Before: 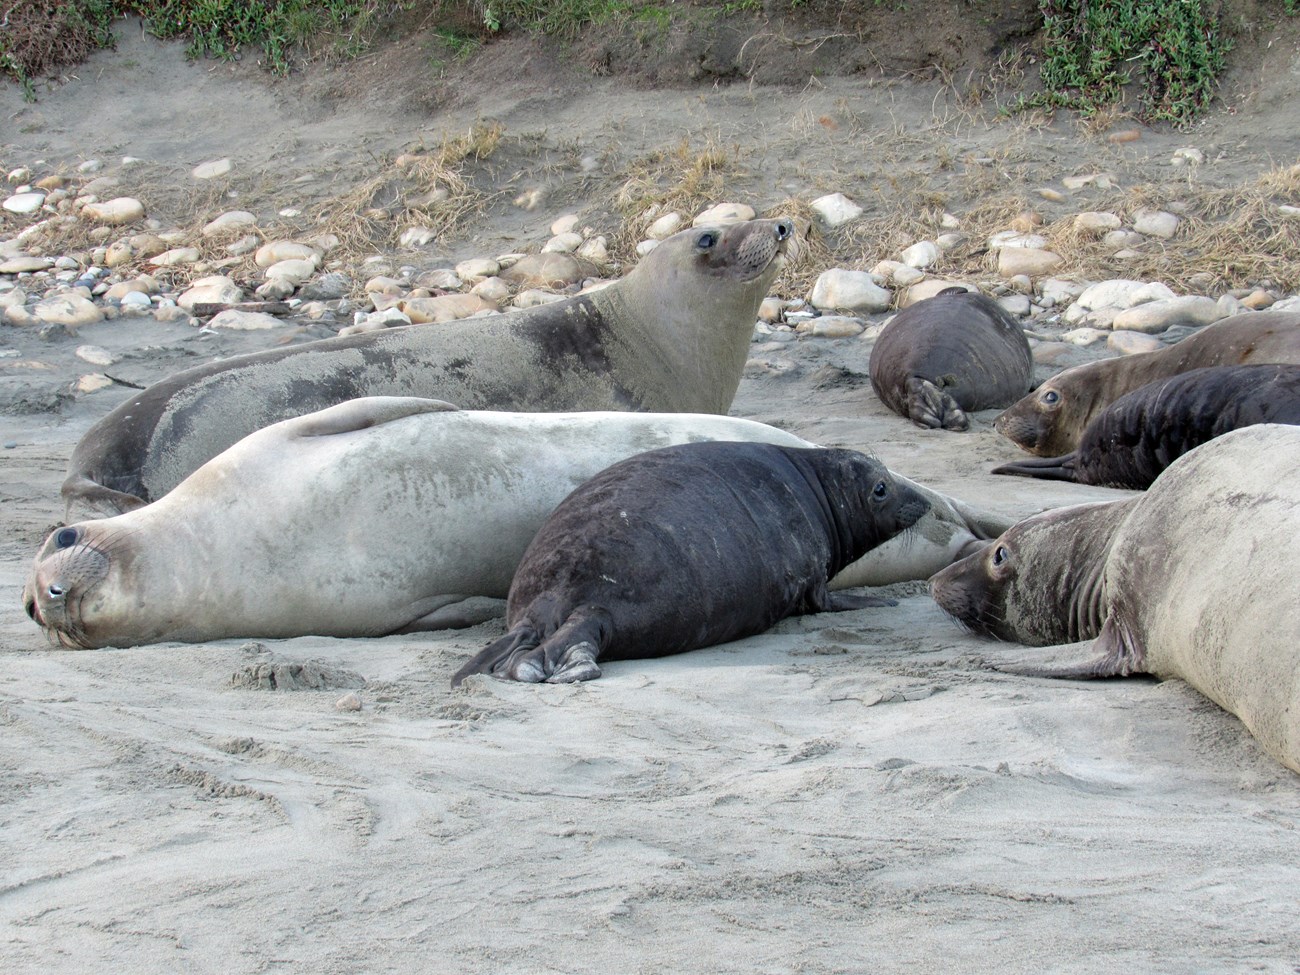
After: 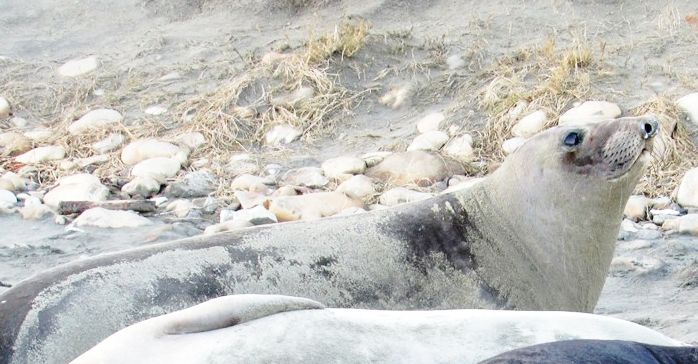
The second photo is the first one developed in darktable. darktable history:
crop: left 10.35%, top 10.553%, right 35.947%, bottom 52.047%
base curve: curves: ch0 [(0, 0) (0.028, 0.03) (0.121, 0.232) (0.46, 0.748) (0.859, 0.968) (1, 1)], preserve colors none
